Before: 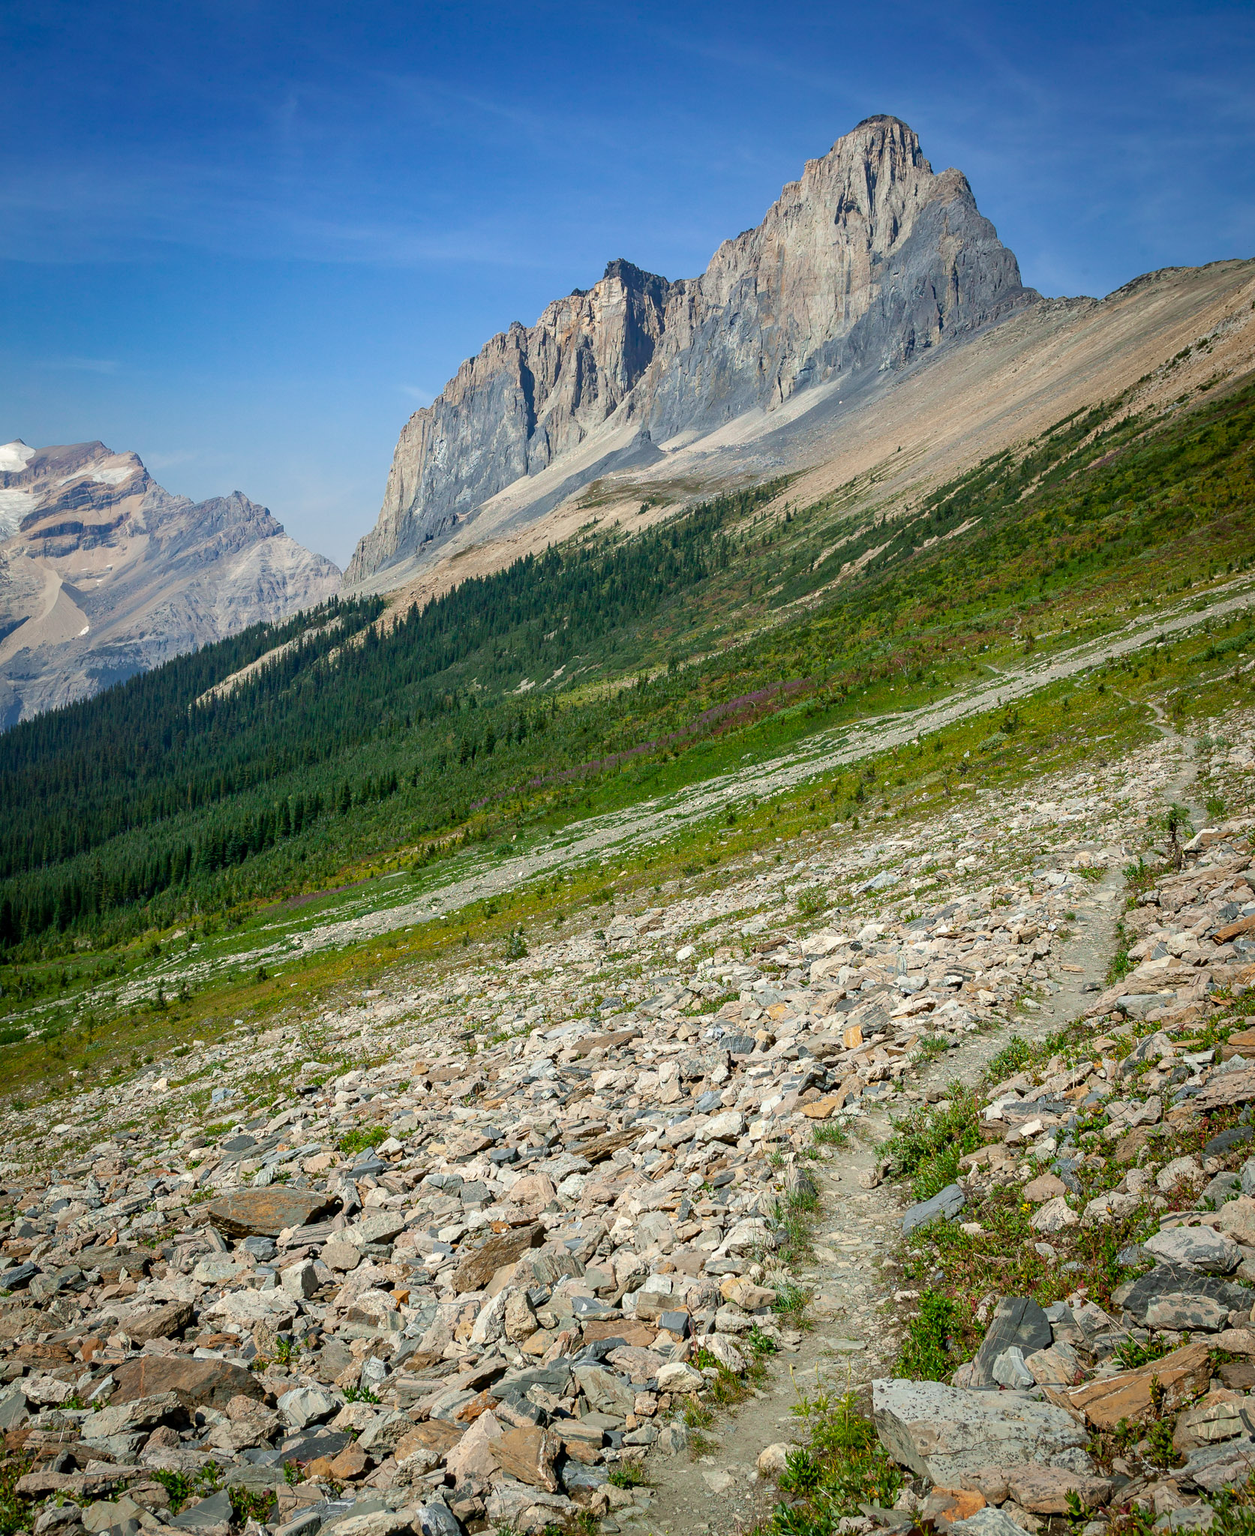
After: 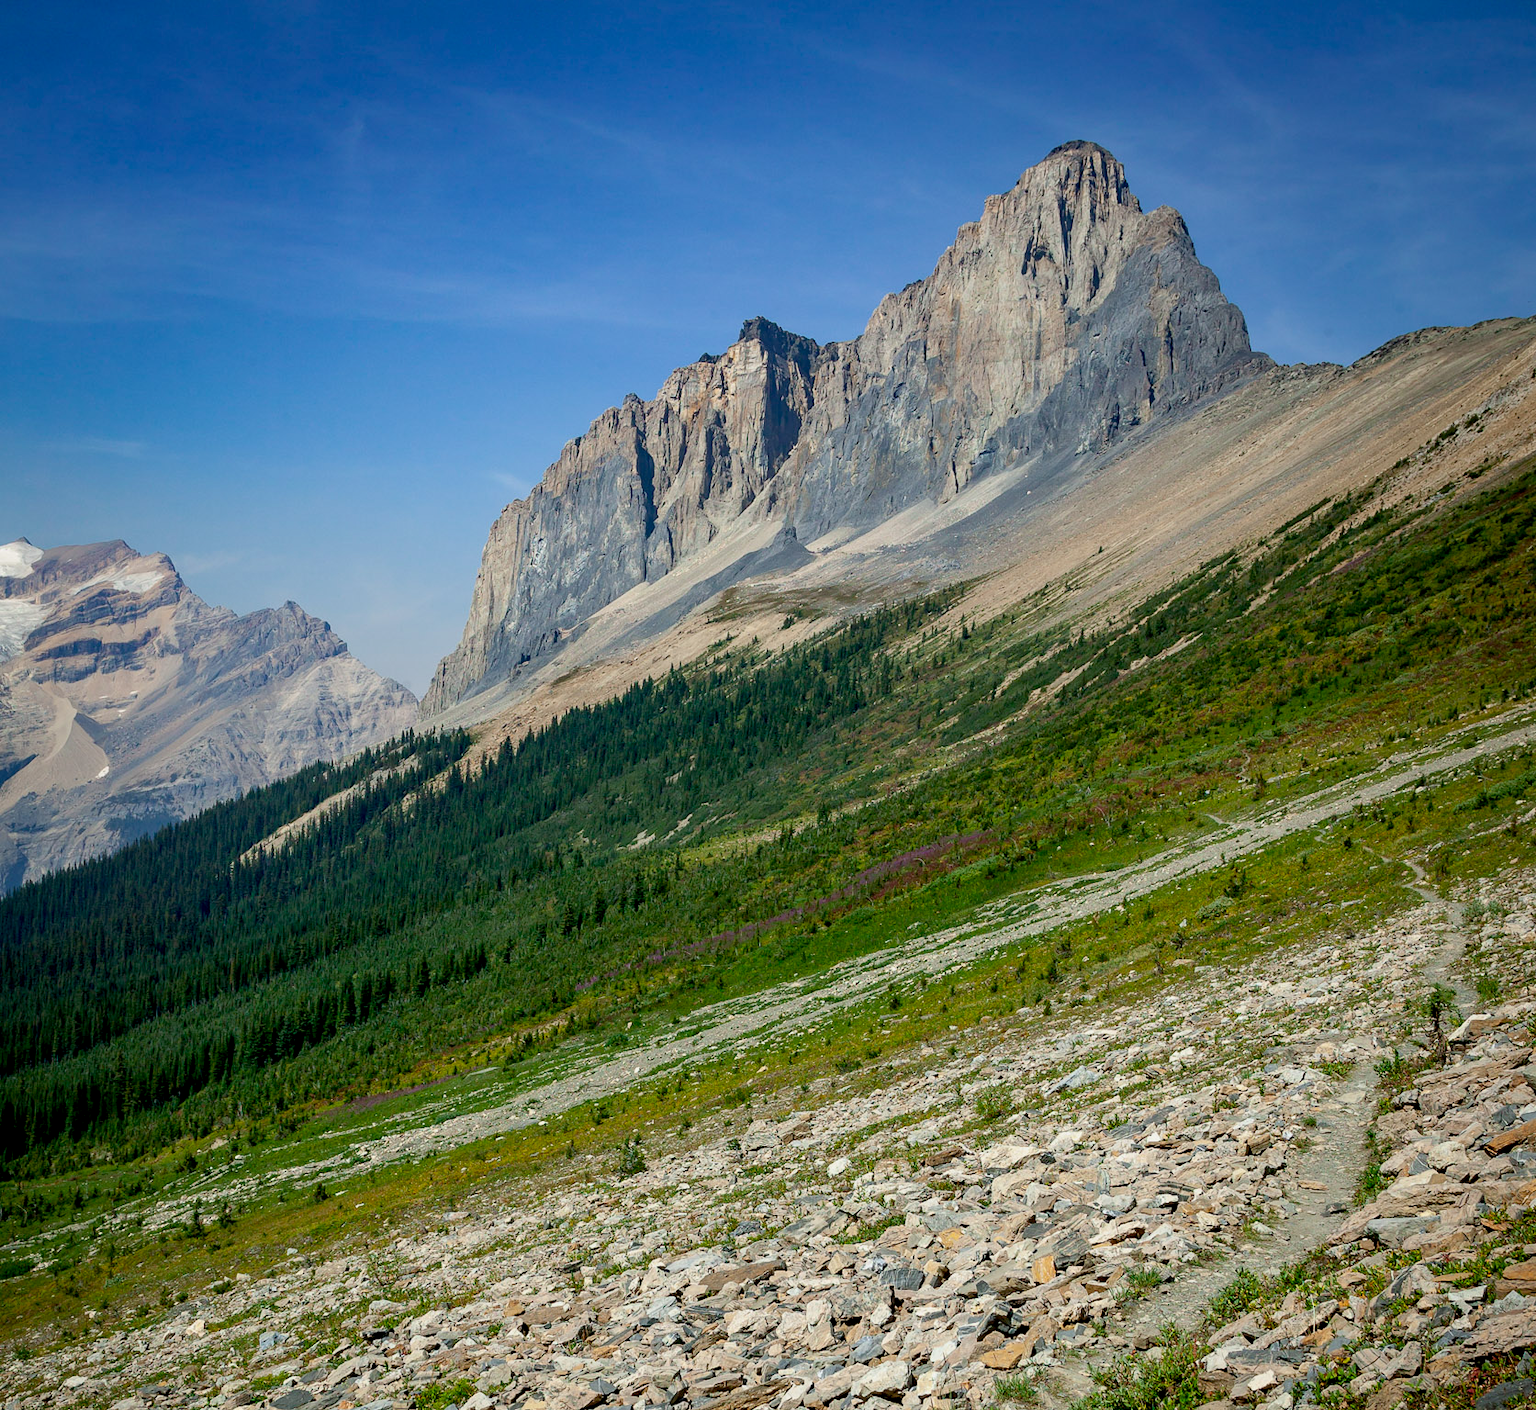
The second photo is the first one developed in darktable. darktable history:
exposure: black level correction 0.009, exposure -0.159 EV, compensate highlight preservation false
crop: bottom 24.987%
